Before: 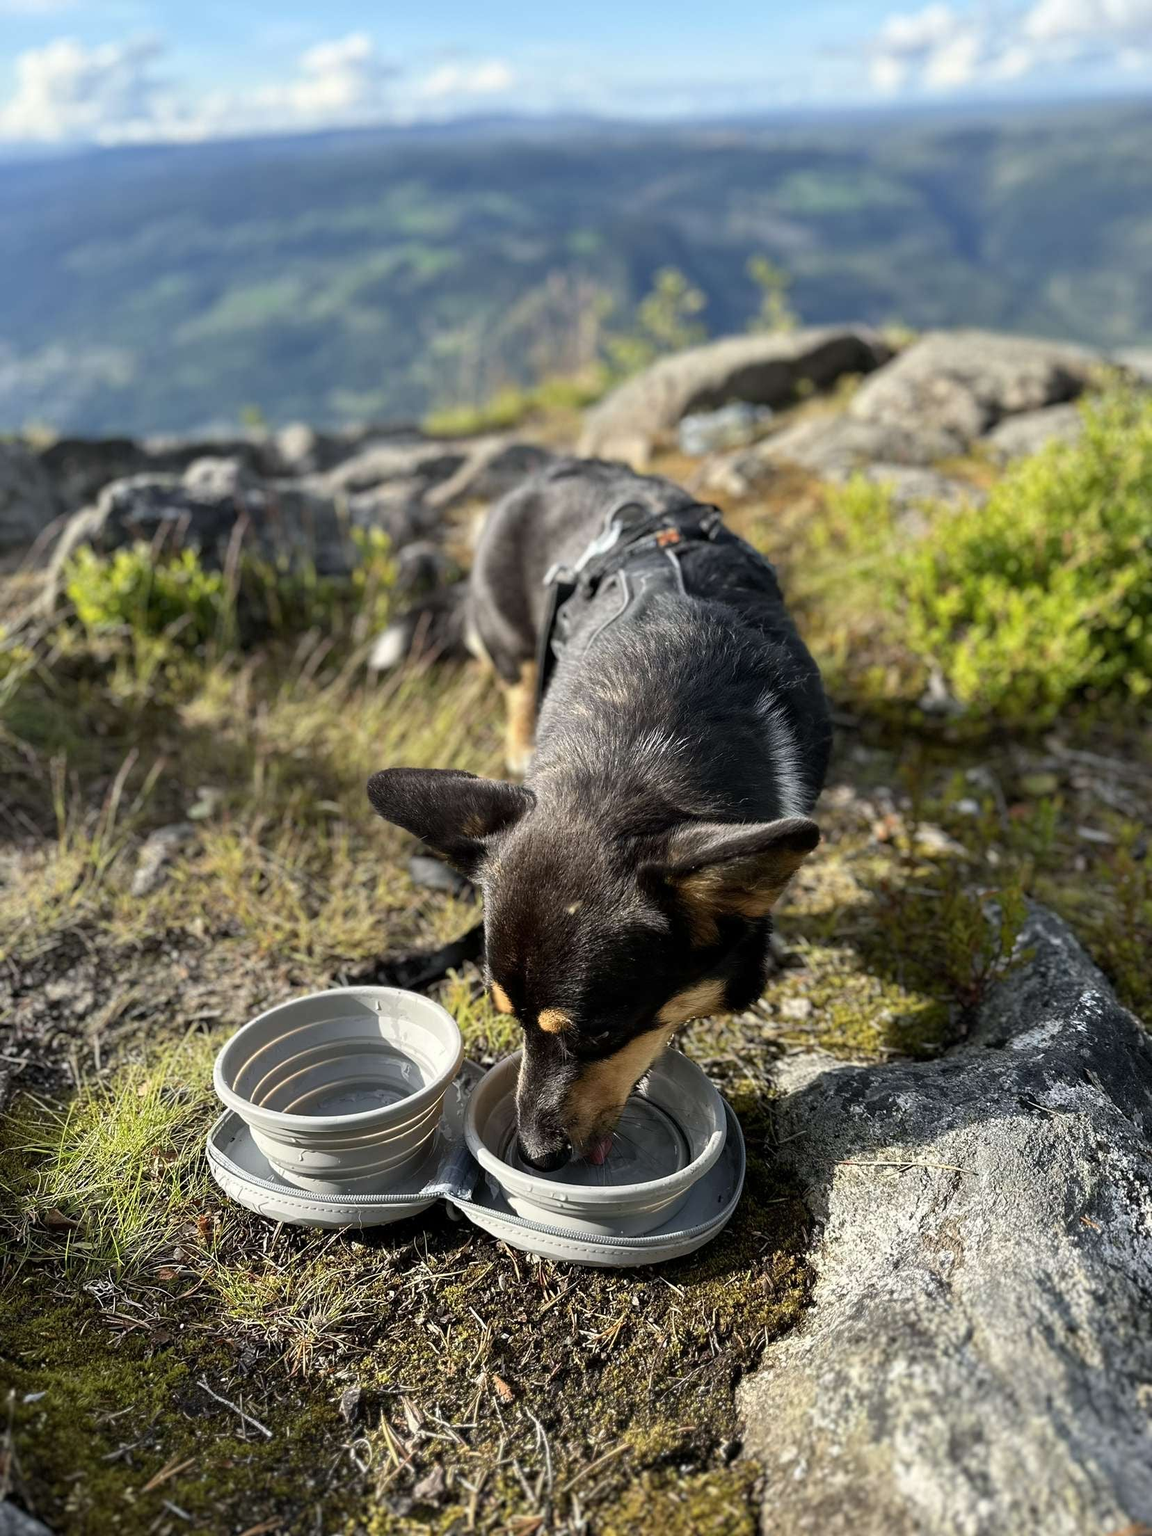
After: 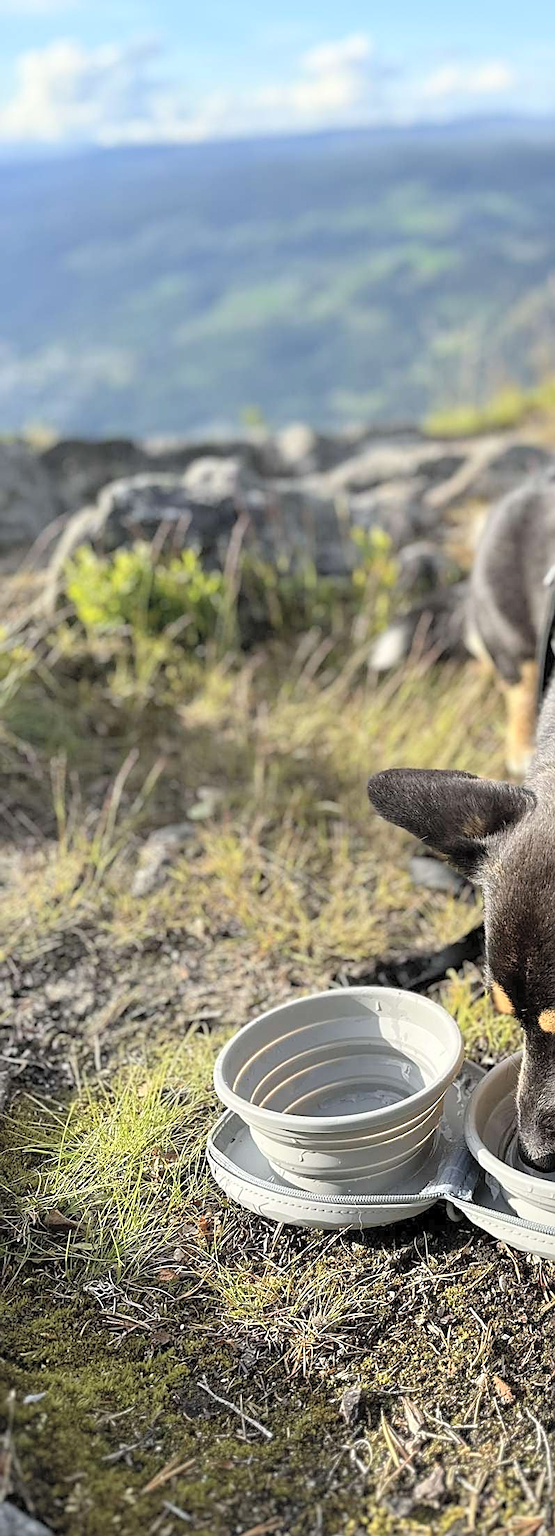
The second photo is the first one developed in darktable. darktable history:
sharpen: on, module defaults
crop and rotate: left 0.049%, top 0%, right 51.715%
contrast brightness saturation: brightness 0.273
